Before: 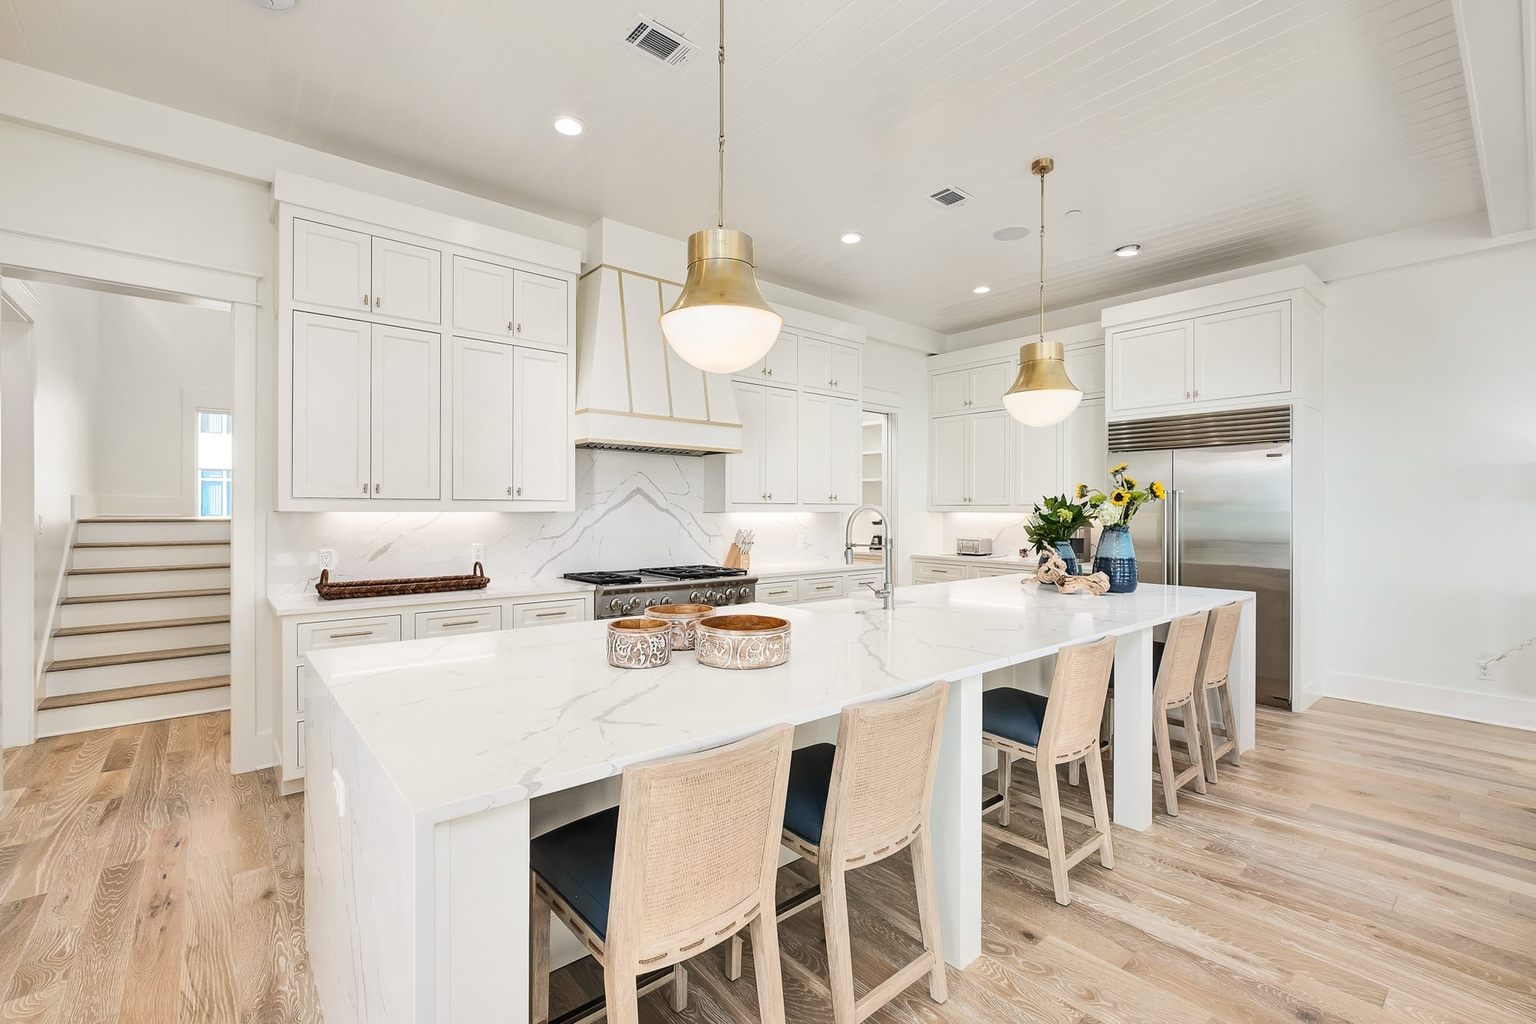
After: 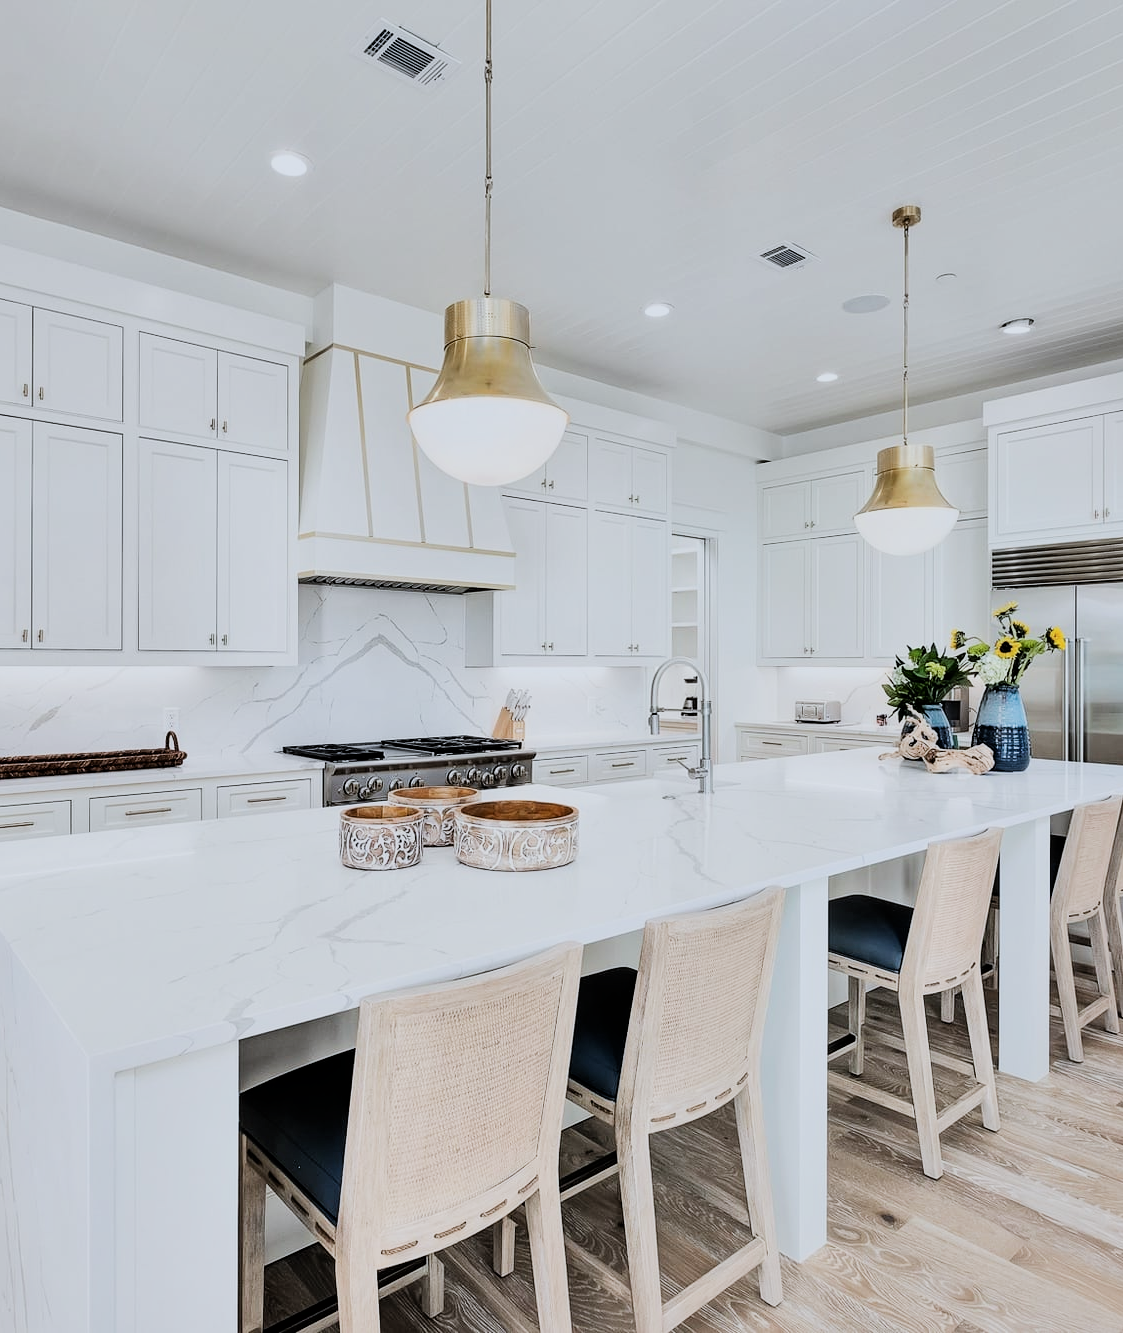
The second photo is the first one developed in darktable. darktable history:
filmic rgb: black relative exposure -5.05 EV, white relative exposure 3.99 EV, threshold 2.95 EV, hardness 2.89, contrast 1.297, highlights saturation mix -31.36%, enable highlight reconstruction true
shadows and highlights: shadows 31.73, highlights -31.46, soften with gaussian
crop and rotate: left 22.588%, right 21.26%
color calibration: x 0.366, y 0.379, temperature 4391.15 K
